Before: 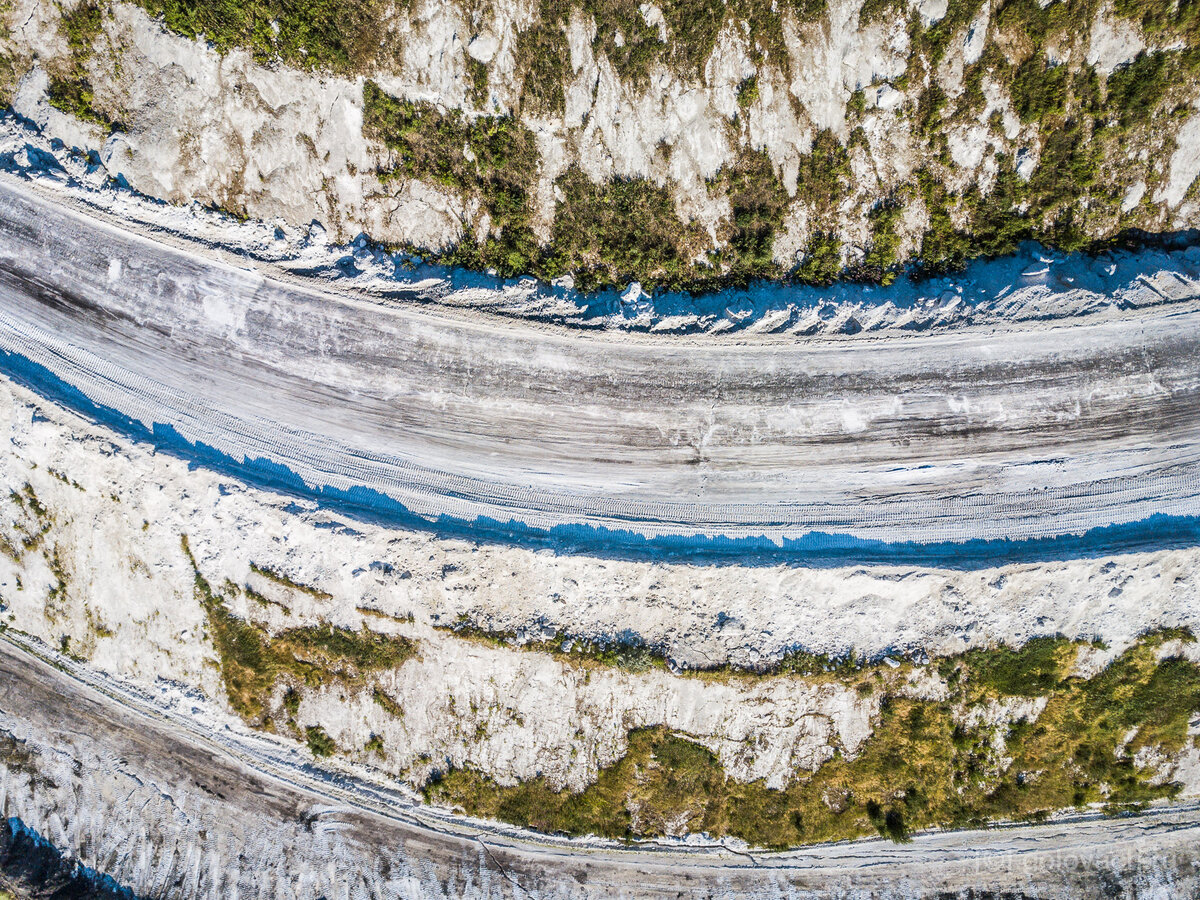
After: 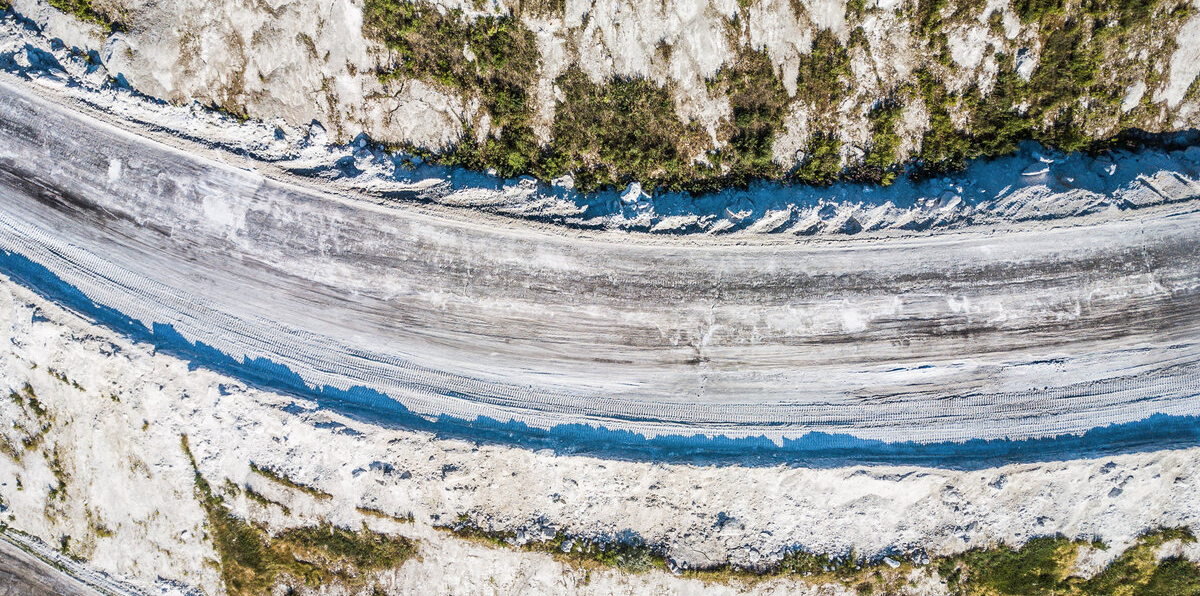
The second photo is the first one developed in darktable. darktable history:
contrast brightness saturation: saturation -0.057
crop: top 11.161%, bottom 22.531%
